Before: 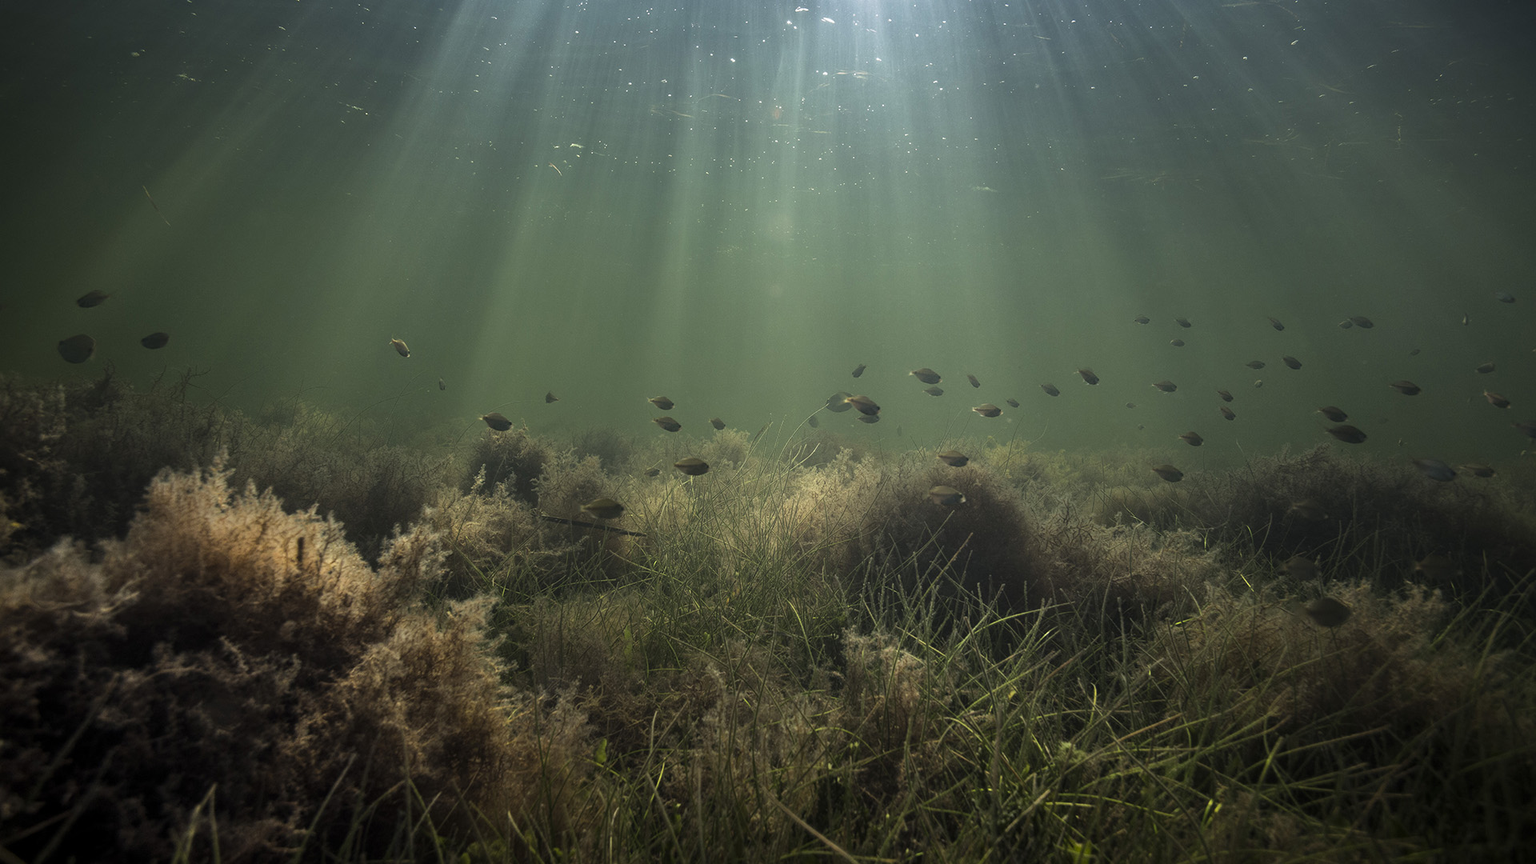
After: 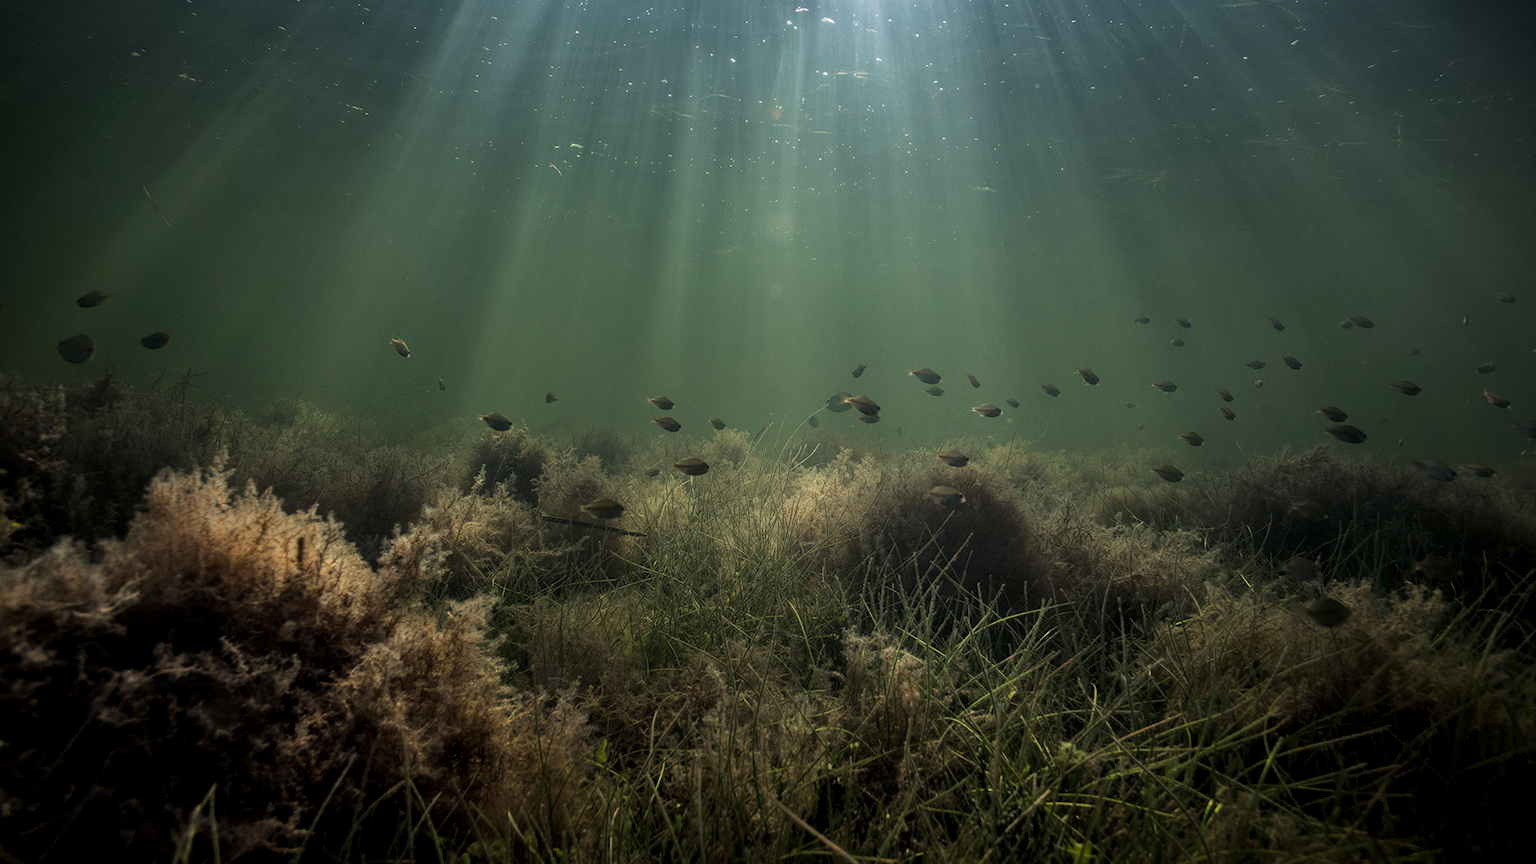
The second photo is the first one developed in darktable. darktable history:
local contrast: on, module defaults
exposure: exposure -0.412 EV, compensate exposure bias true, compensate highlight preservation false
